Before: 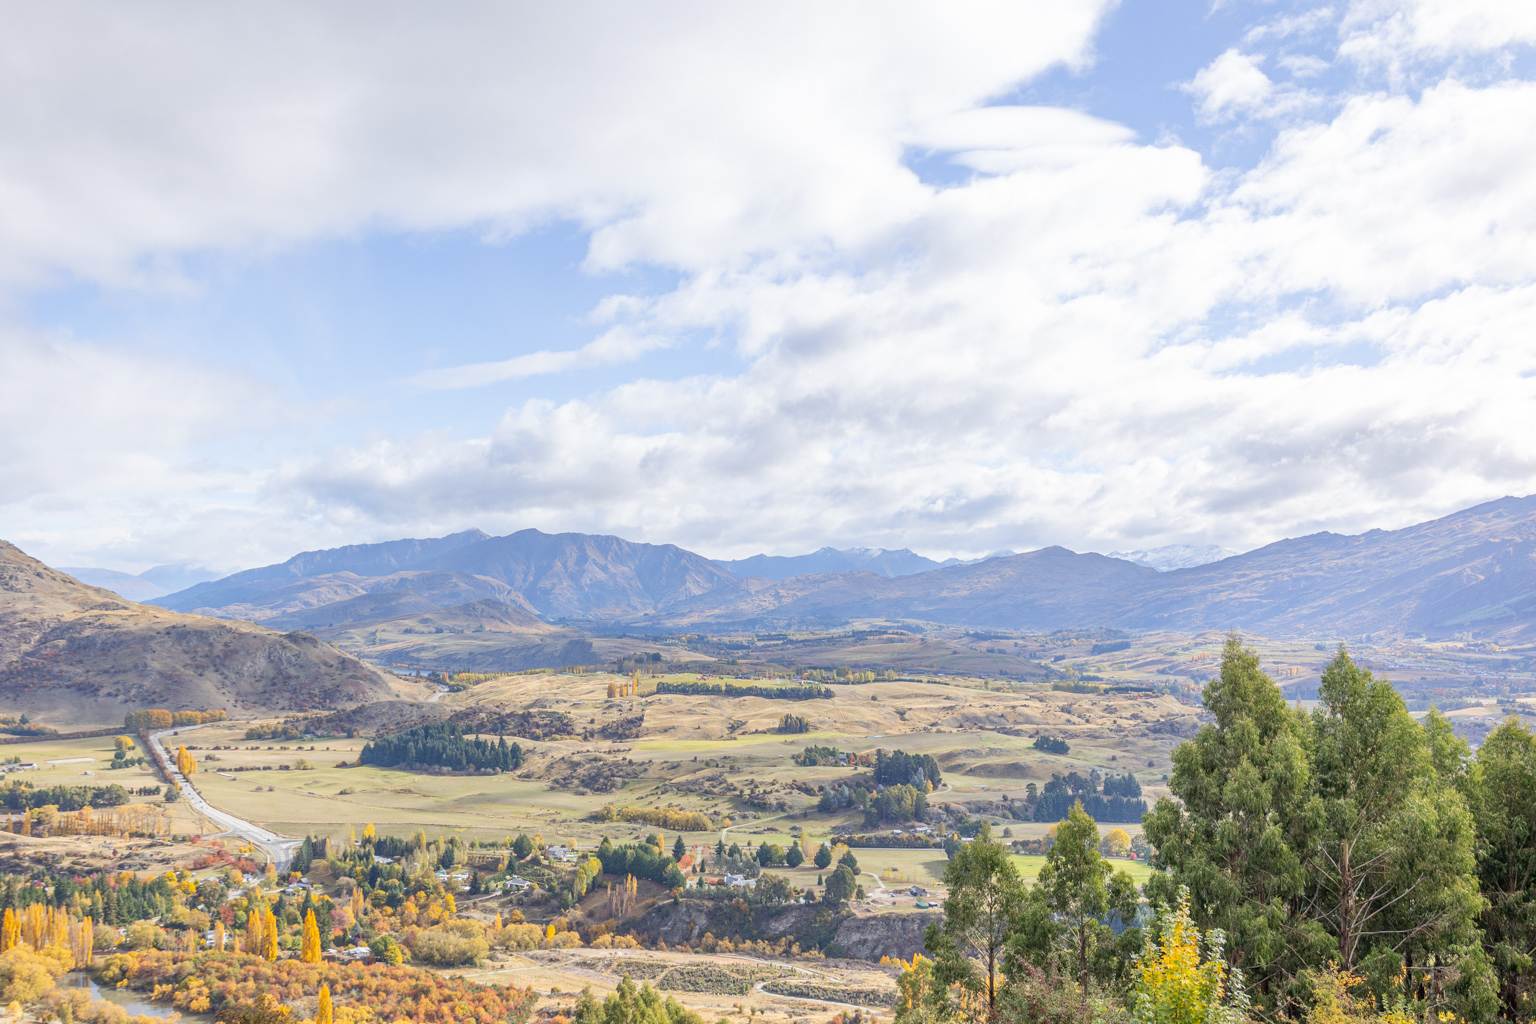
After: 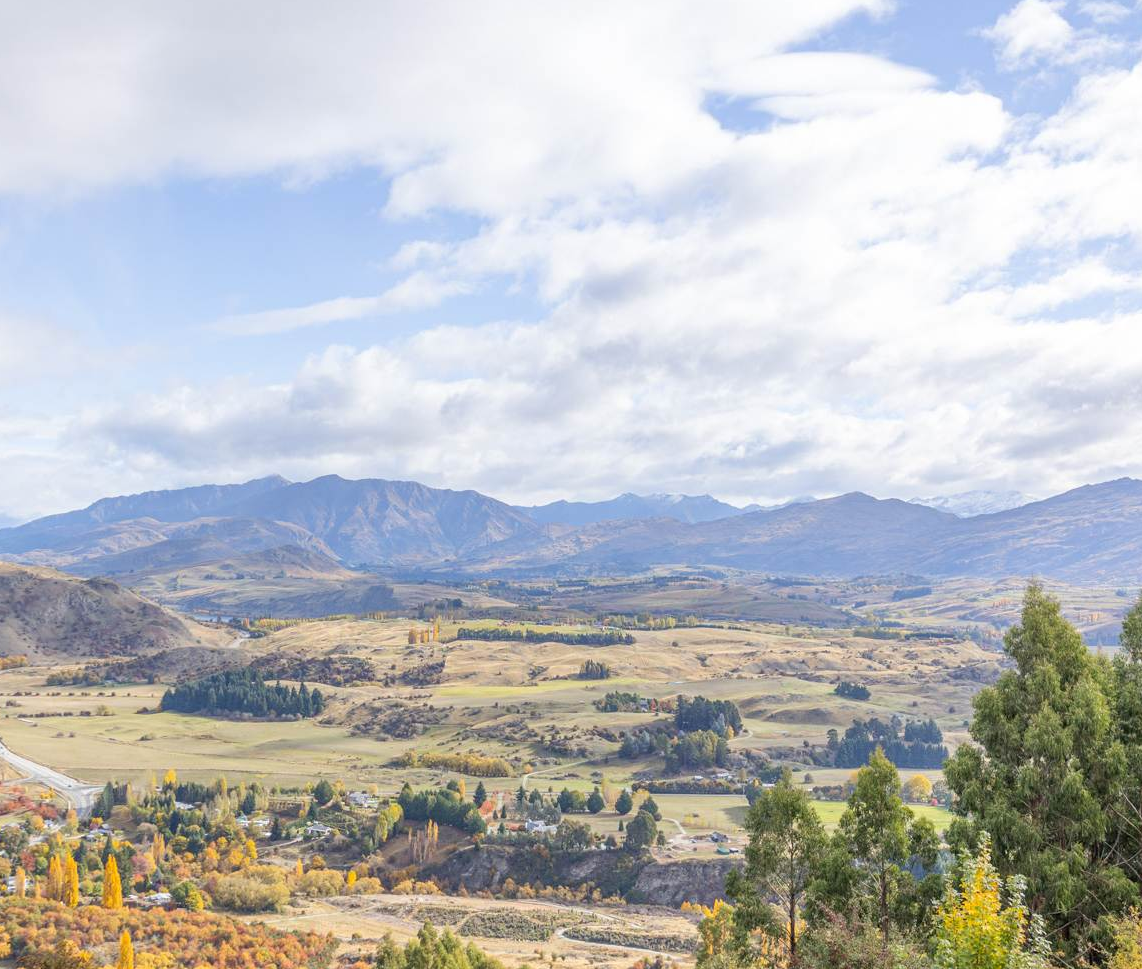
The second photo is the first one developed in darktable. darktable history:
exposure: exposure 0.014 EV, compensate exposure bias true, compensate highlight preservation false
crop and rotate: left 12.997%, top 5.296%, right 12.595%
